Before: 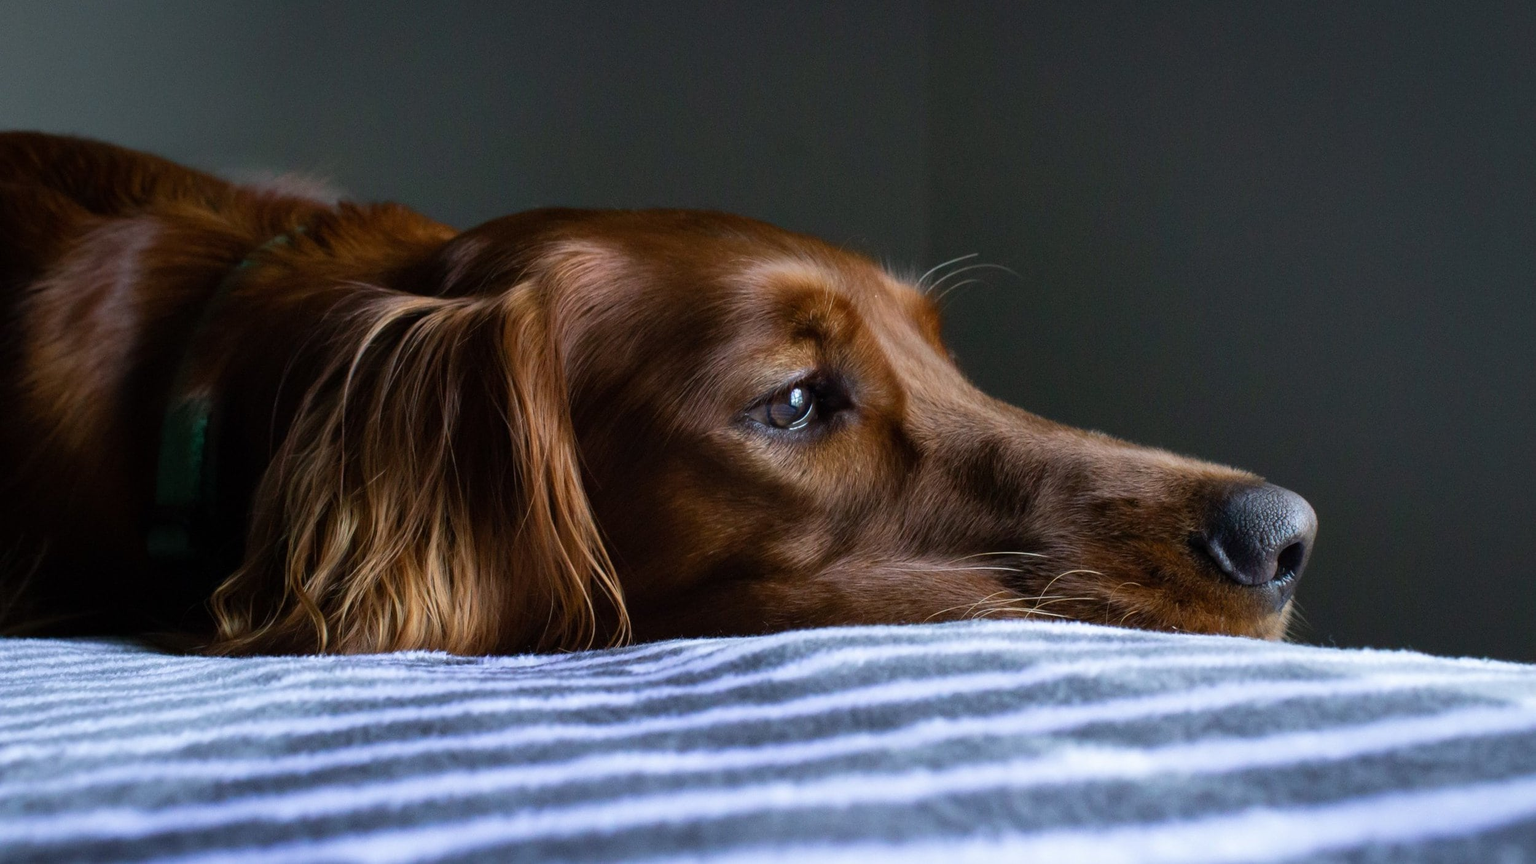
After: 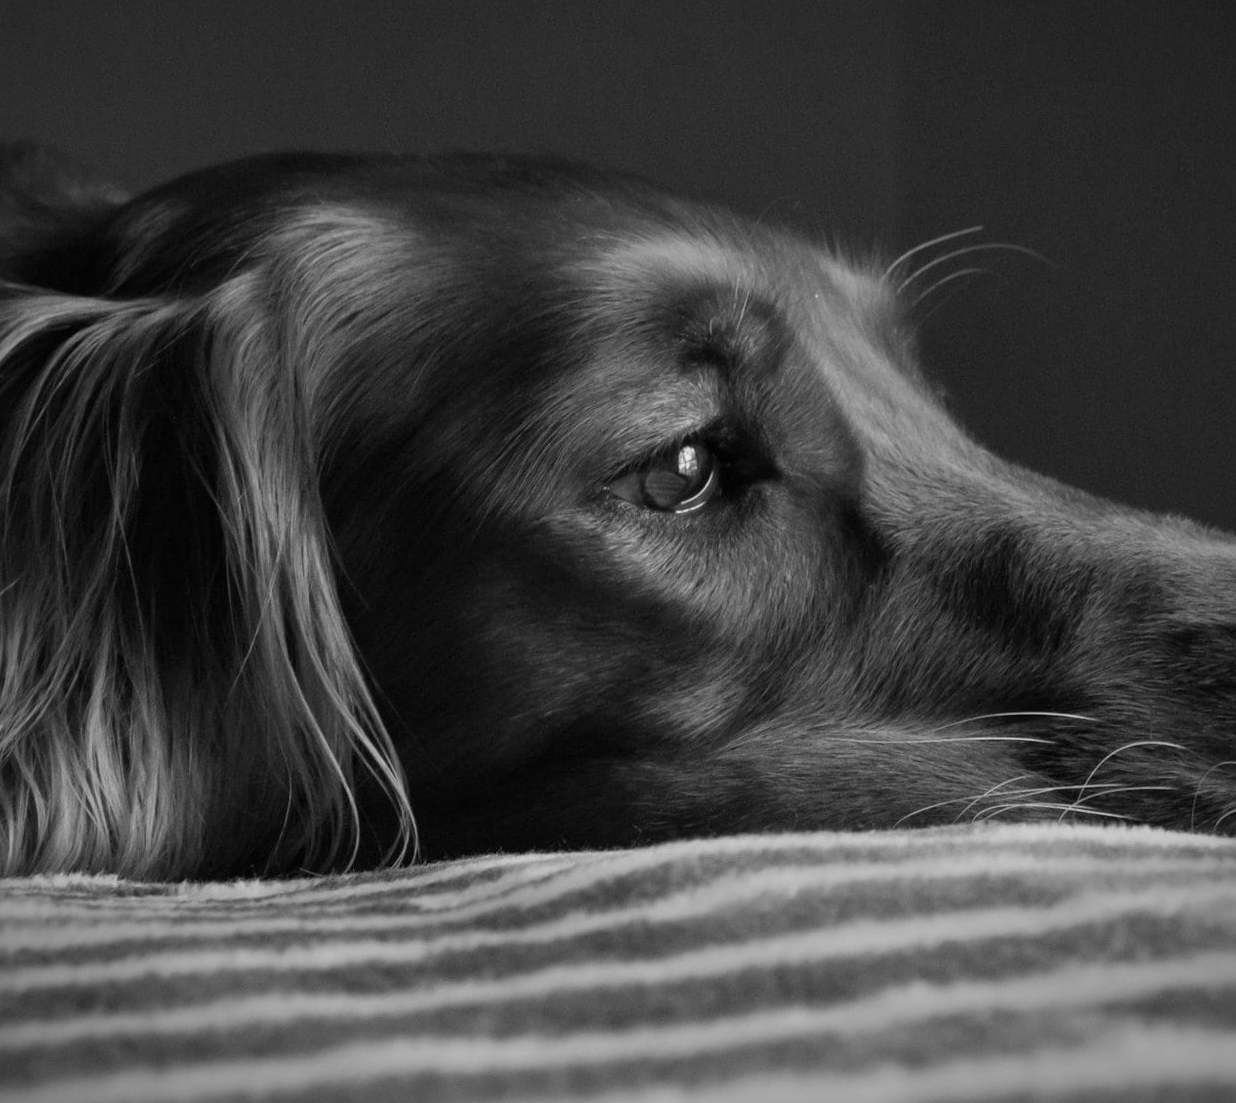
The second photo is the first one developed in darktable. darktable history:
crop and rotate: angle 0.02°, left 24.353%, top 13.219%, right 26.156%, bottom 8.224%
monochrome: a 26.22, b 42.67, size 0.8
vignetting: fall-off radius 60.92%
color correction: highlights a* -14.62, highlights b* -16.22, shadows a* 10.12, shadows b* 29.4
